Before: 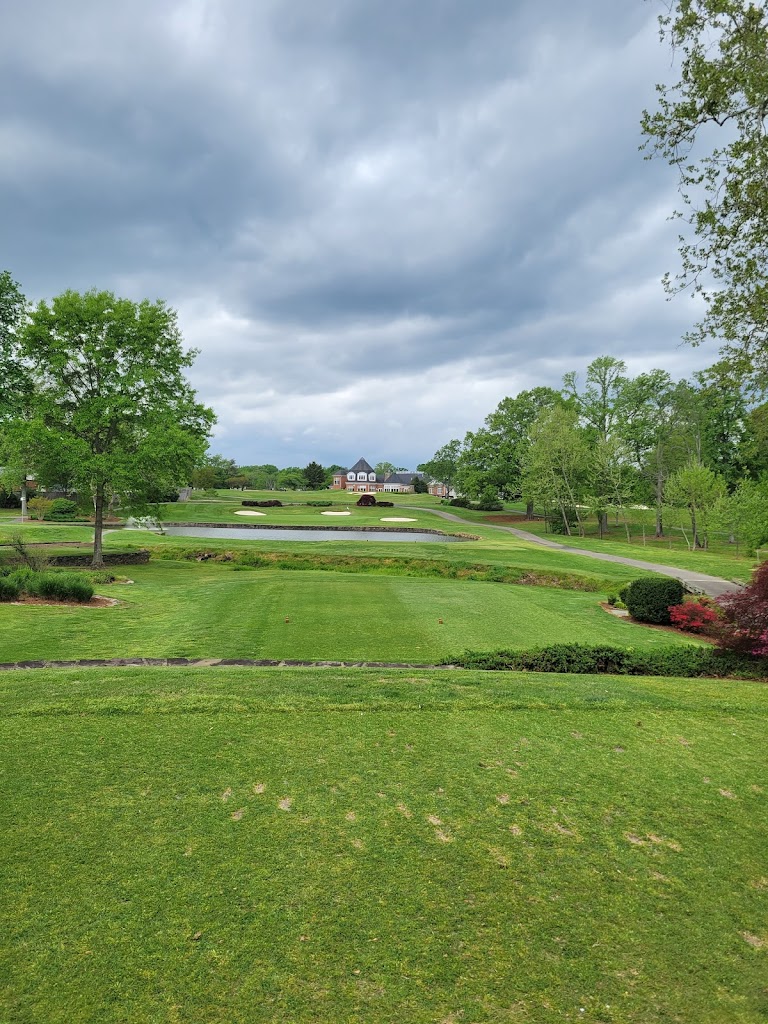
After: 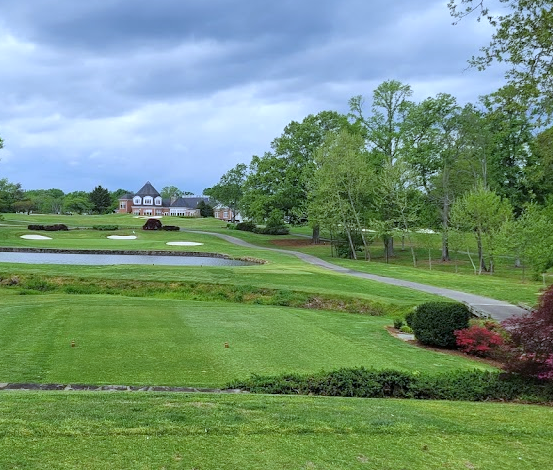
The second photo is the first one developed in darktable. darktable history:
white balance: red 0.926, green 1.003, blue 1.133
crop and rotate: left 27.938%, top 27.046%, bottom 27.046%
